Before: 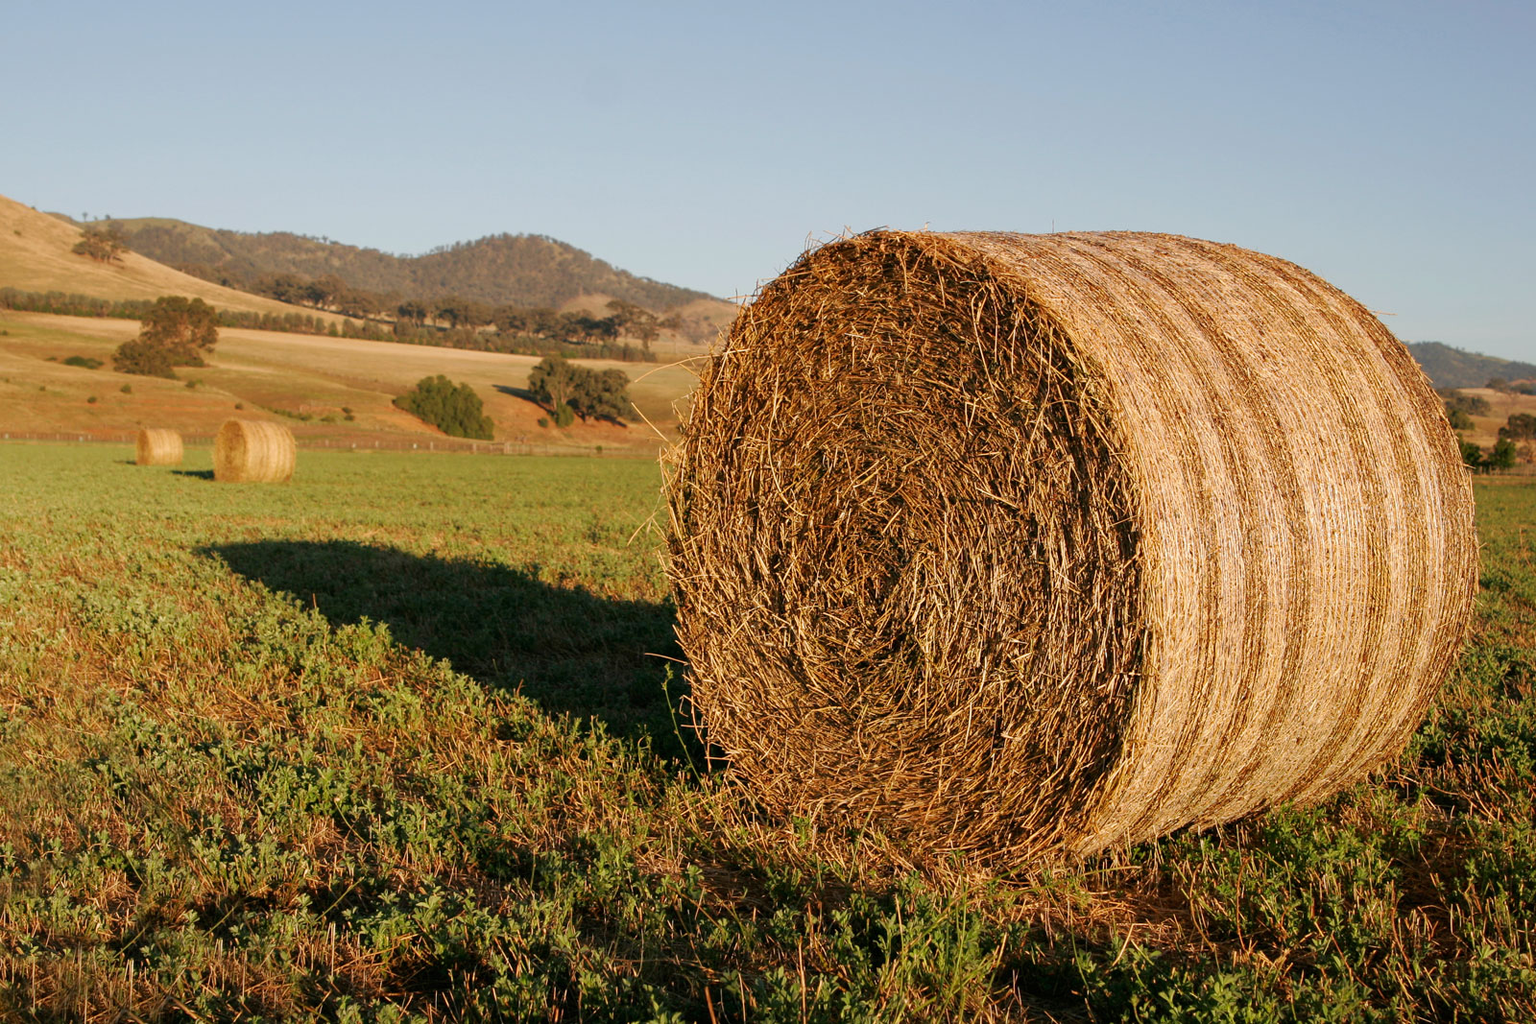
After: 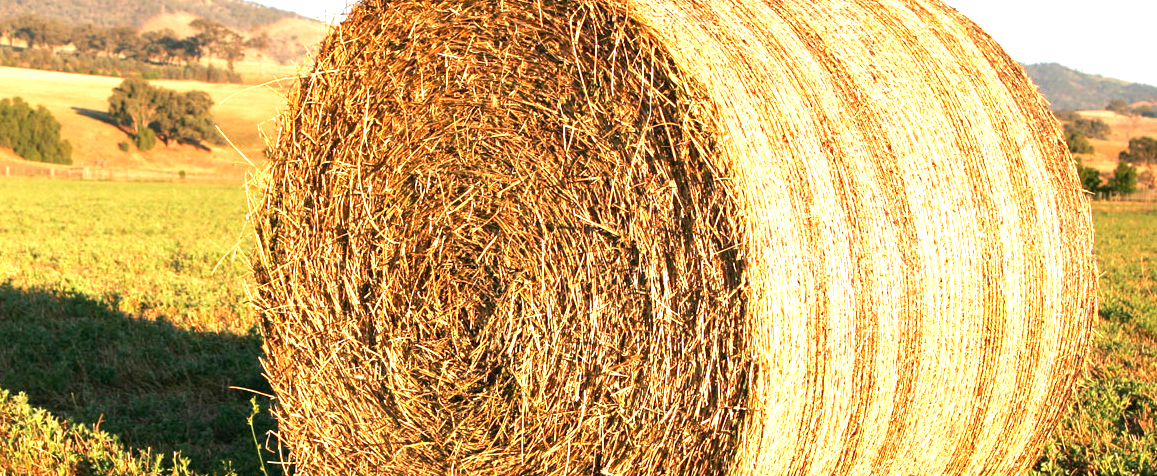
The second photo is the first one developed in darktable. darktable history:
crop and rotate: left 27.678%, top 27.561%, bottom 27.827%
exposure: black level correction 0, exposure 1.56 EV, compensate highlight preservation false
